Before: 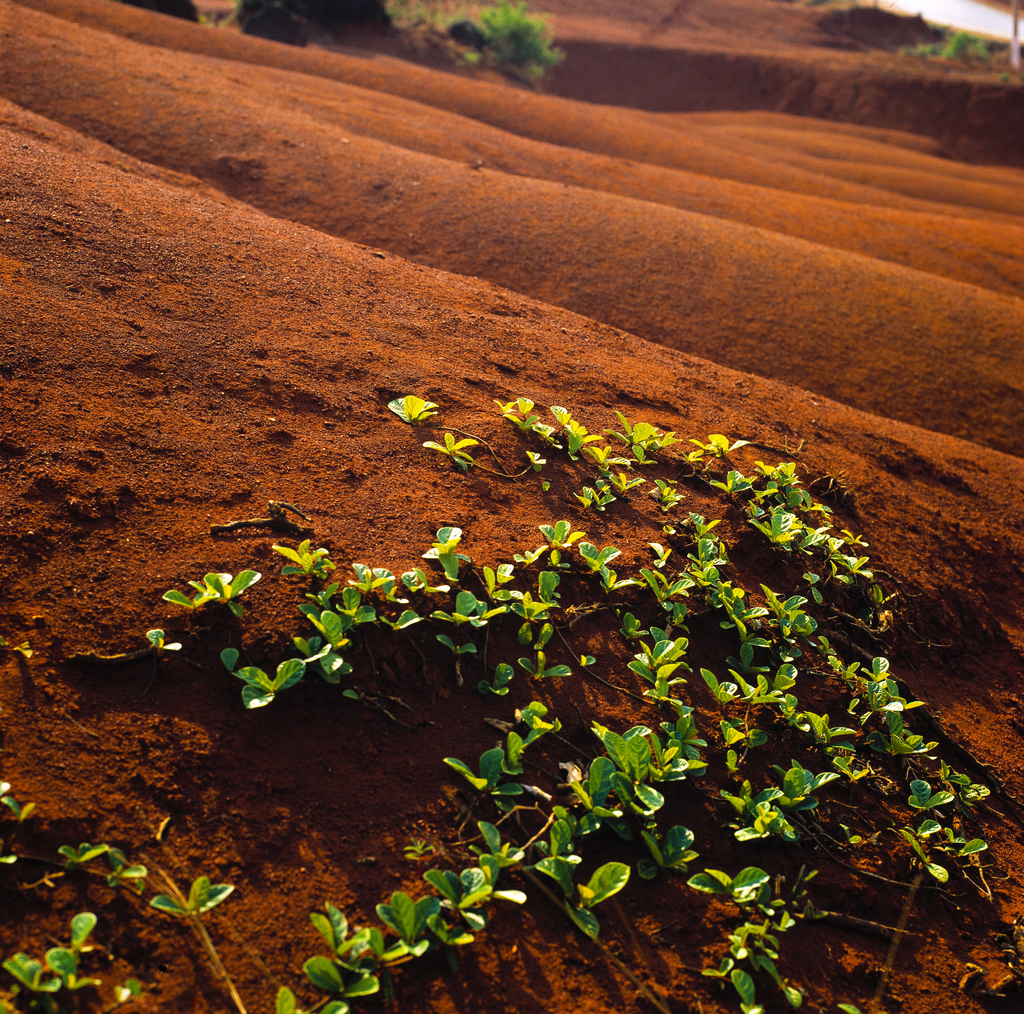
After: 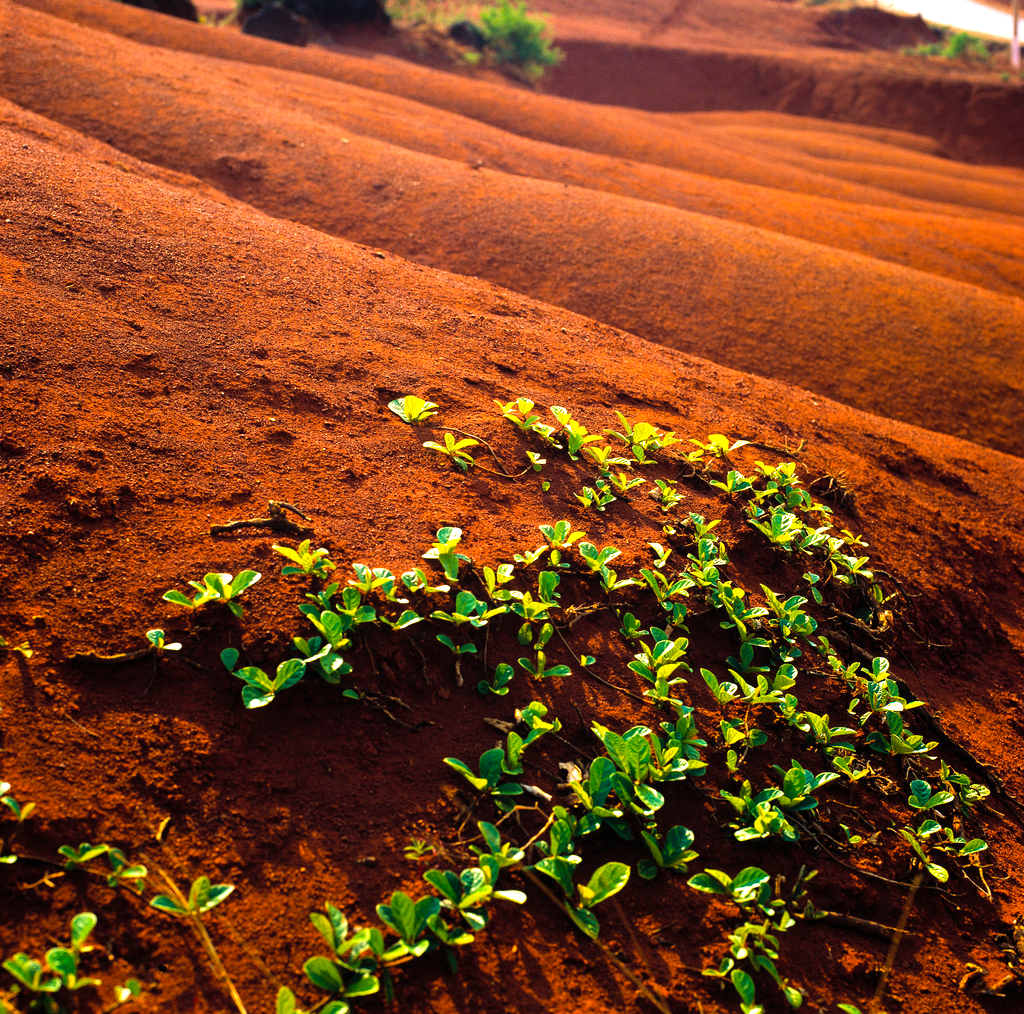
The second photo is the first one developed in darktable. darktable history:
velvia: on, module defaults
exposure: exposure 0.517 EV, compensate exposure bias true, compensate highlight preservation false
